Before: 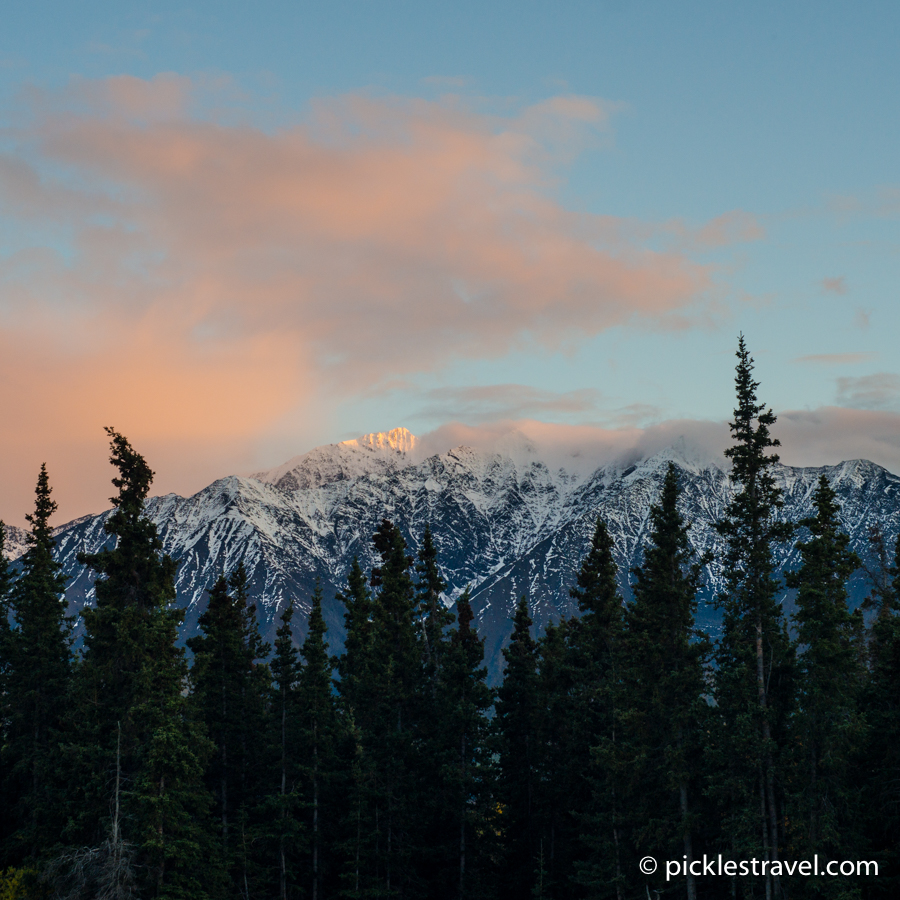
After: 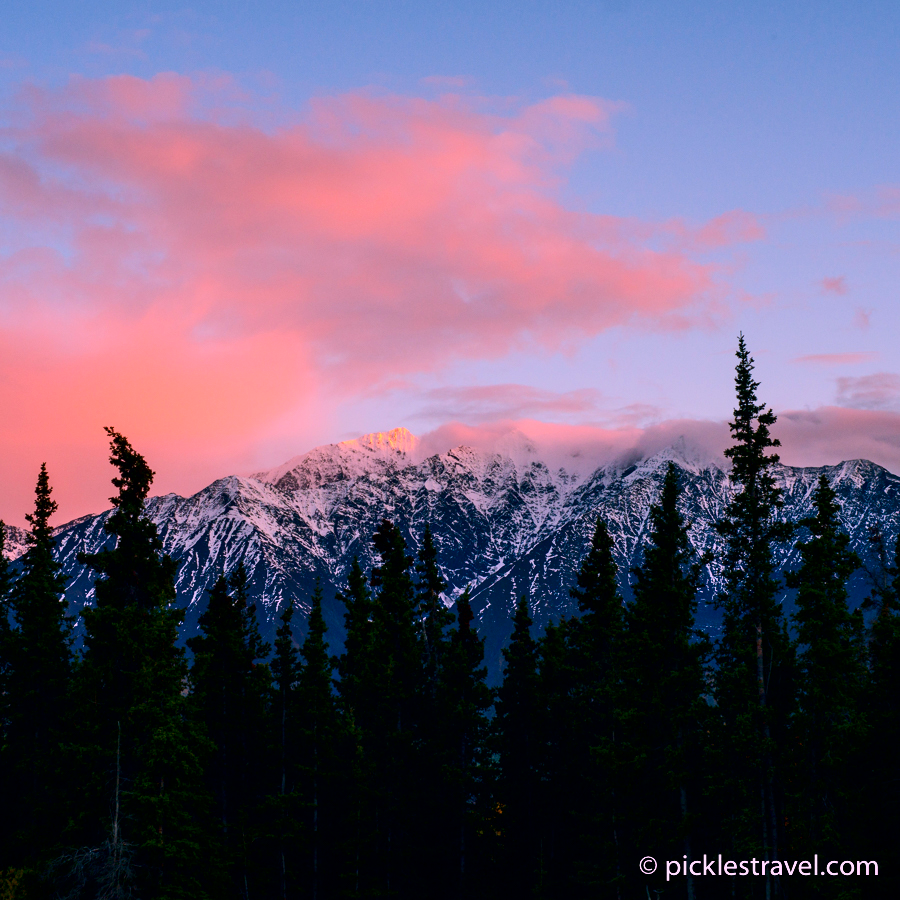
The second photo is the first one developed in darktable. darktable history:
contrast brightness saturation: contrast 0.275
color correction: highlights a* 19.45, highlights b* -11.42, saturation 1.65
exposure: black level correction 0.006, exposure -0.223 EV, compensate highlight preservation false
